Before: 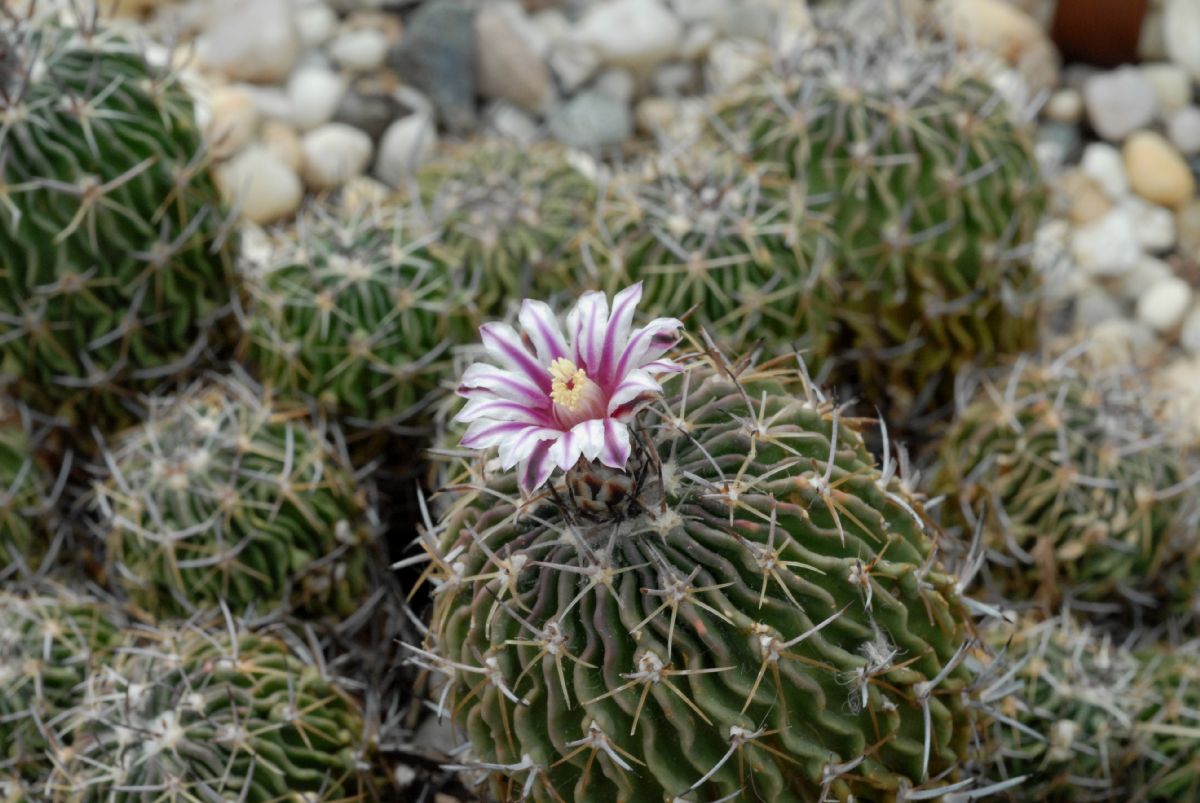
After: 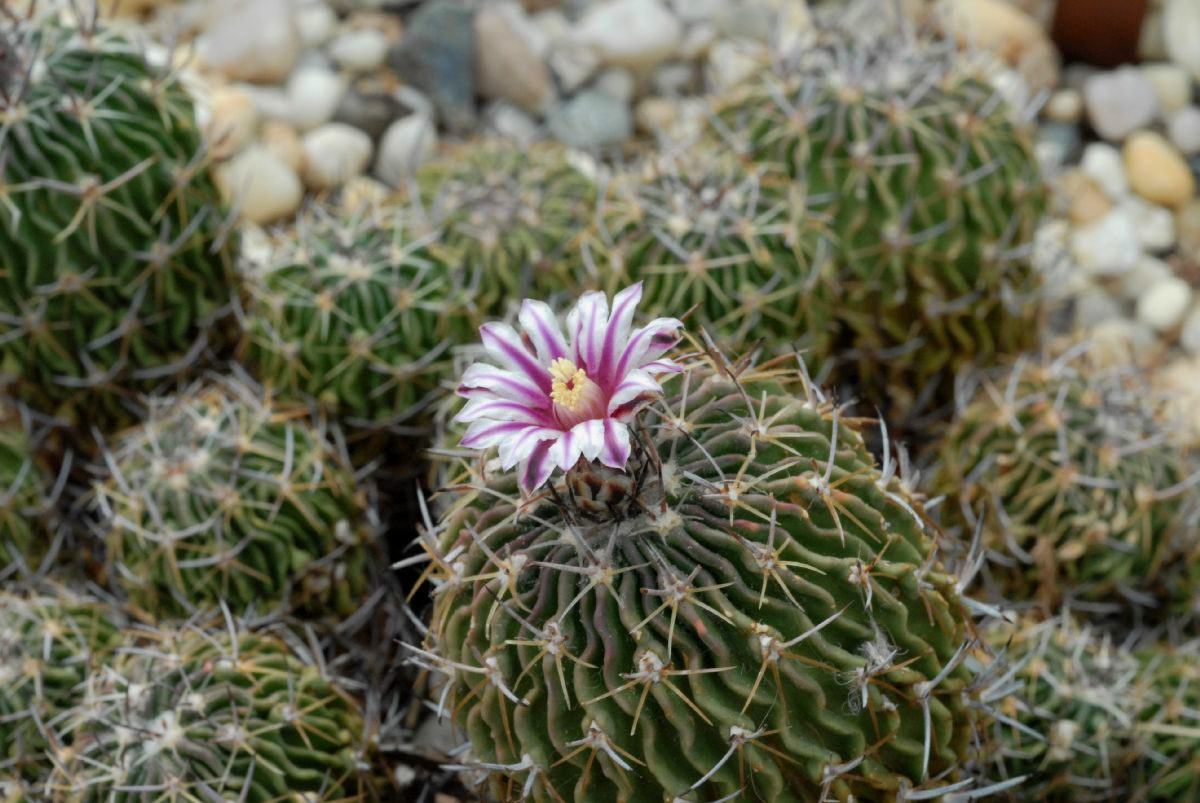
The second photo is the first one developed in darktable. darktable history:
velvia: on, module defaults
tone equalizer: edges refinement/feathering 500, mask exposure compensation -1.57 EV, preserve details no
